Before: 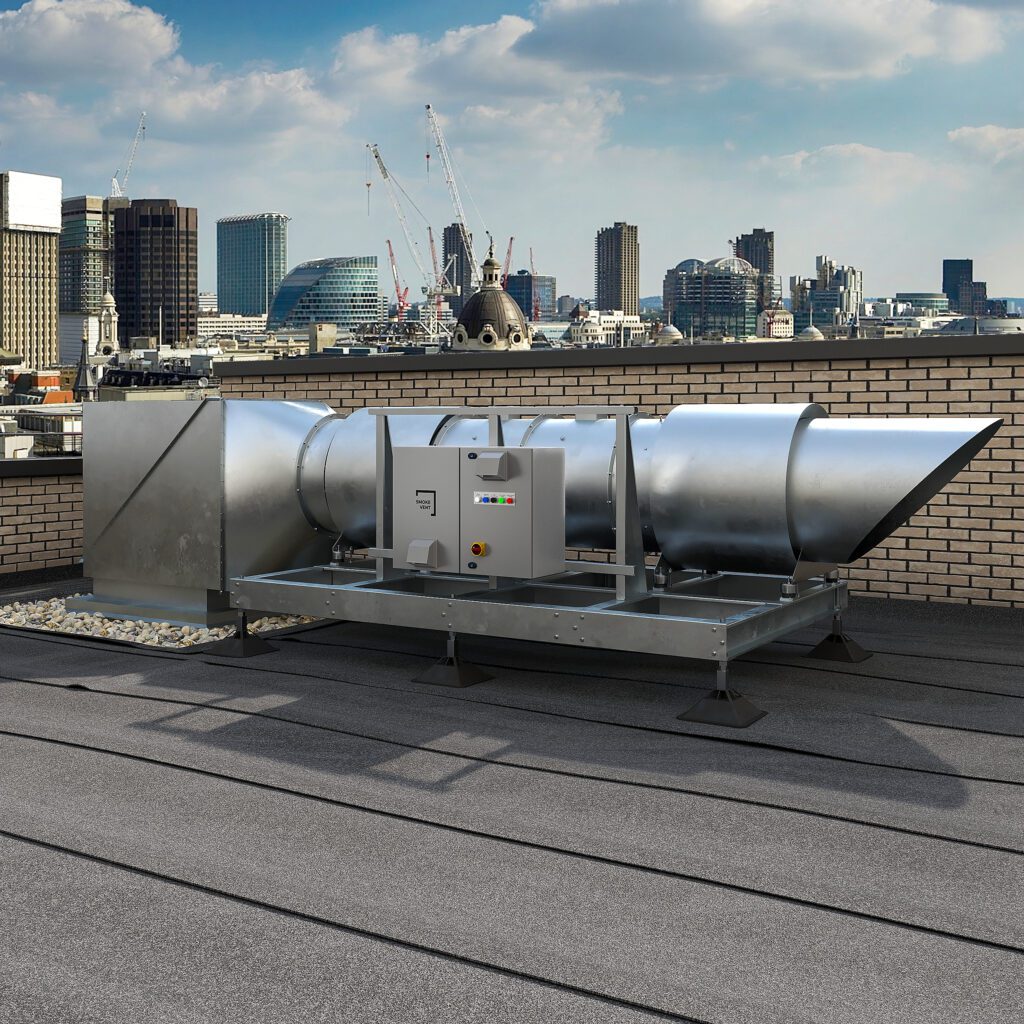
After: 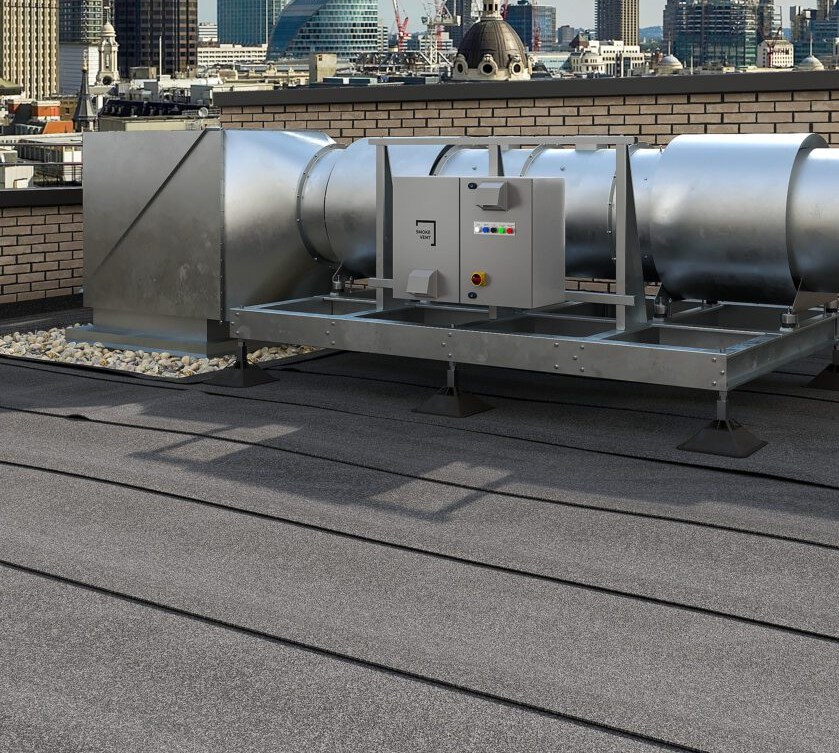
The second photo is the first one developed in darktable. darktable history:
crop: top 26.417%, right 18.041%
